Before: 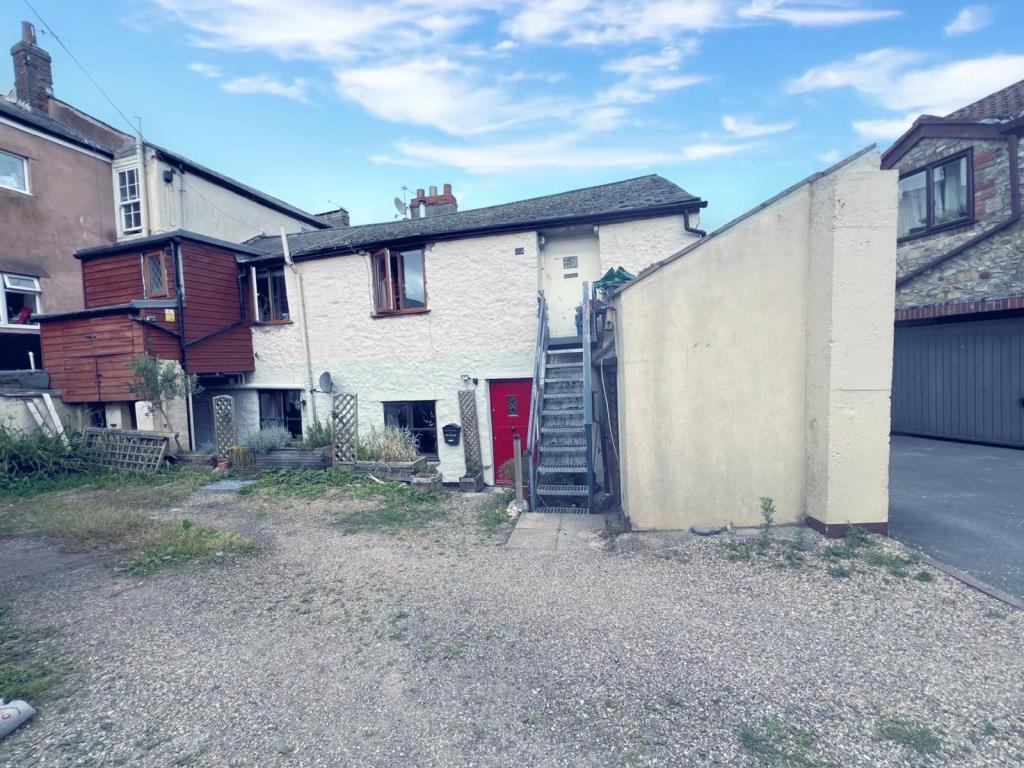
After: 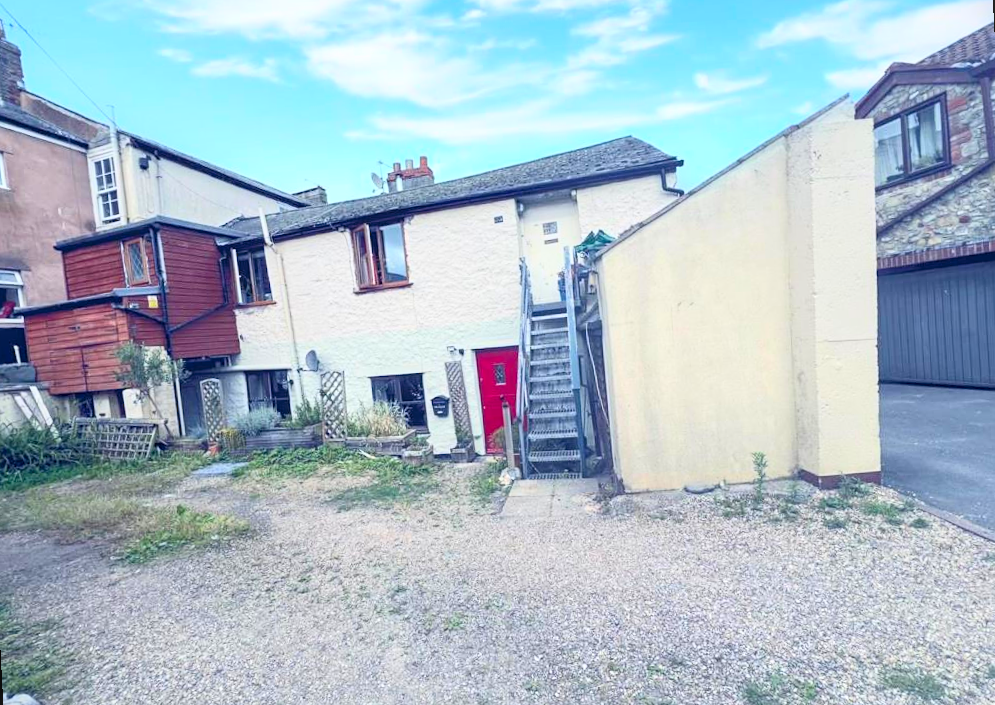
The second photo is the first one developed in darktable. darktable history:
sharpen: amount 0.2
local contrast: detail 110%
contrast brightness saturation: contrast 0.24, brightness 0.26, saturation 0.39
rotate and perspective: rotation -3°, crop left 0.031, crop right 0.968, crop top 0.07, crop bottom 0.93
